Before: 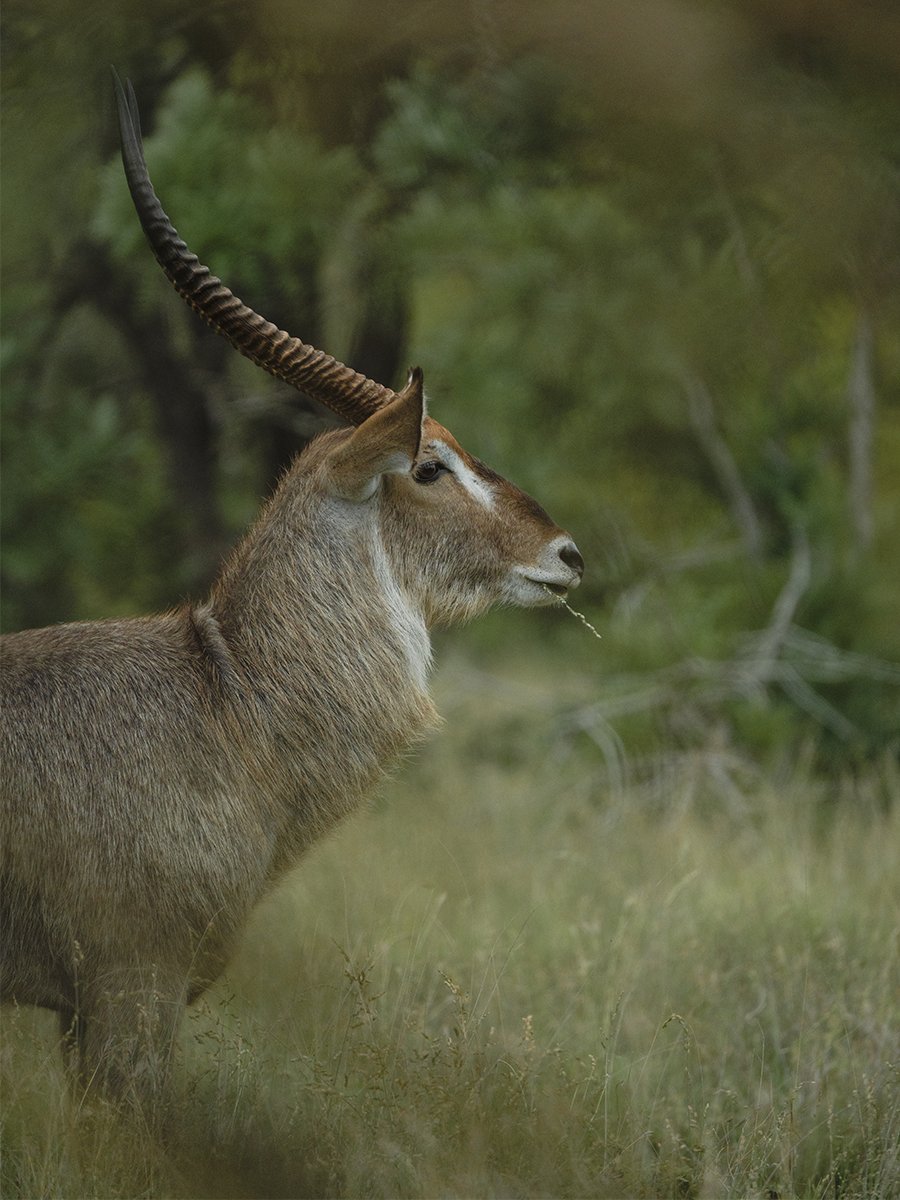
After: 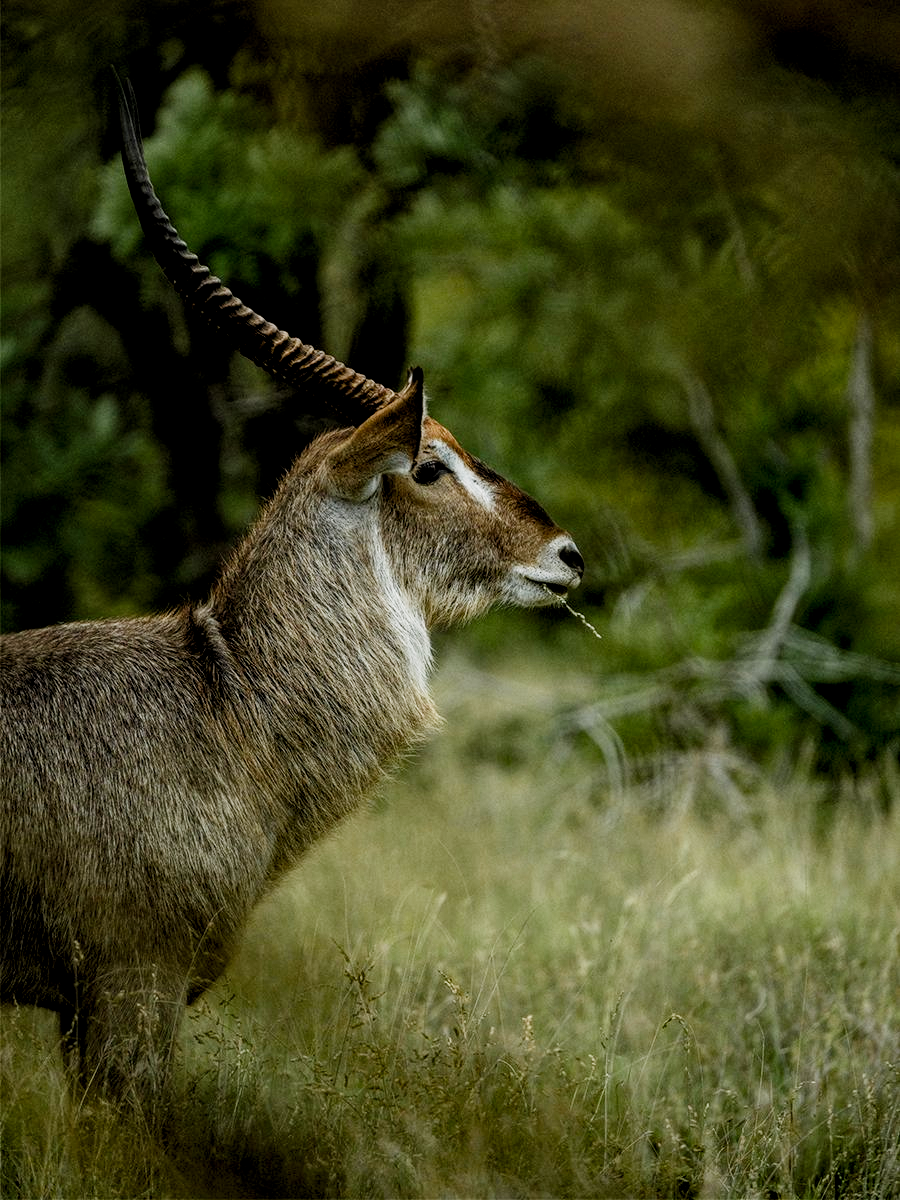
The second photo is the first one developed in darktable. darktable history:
local contrast: detail 130%
filmic rgb: black relative exposure -3.96 EV, white relative exposure 2.98 EV, hardness 3, contrast 1.385, add noise in highlights 0.001, preserve chrominance no, color science v3 (2019), use custom middle-gray values true, iterations of high-quality reconstruction 0, contrast in highlights soft
contrast brightness saturation: contrast 0.15, brightness 0.047
